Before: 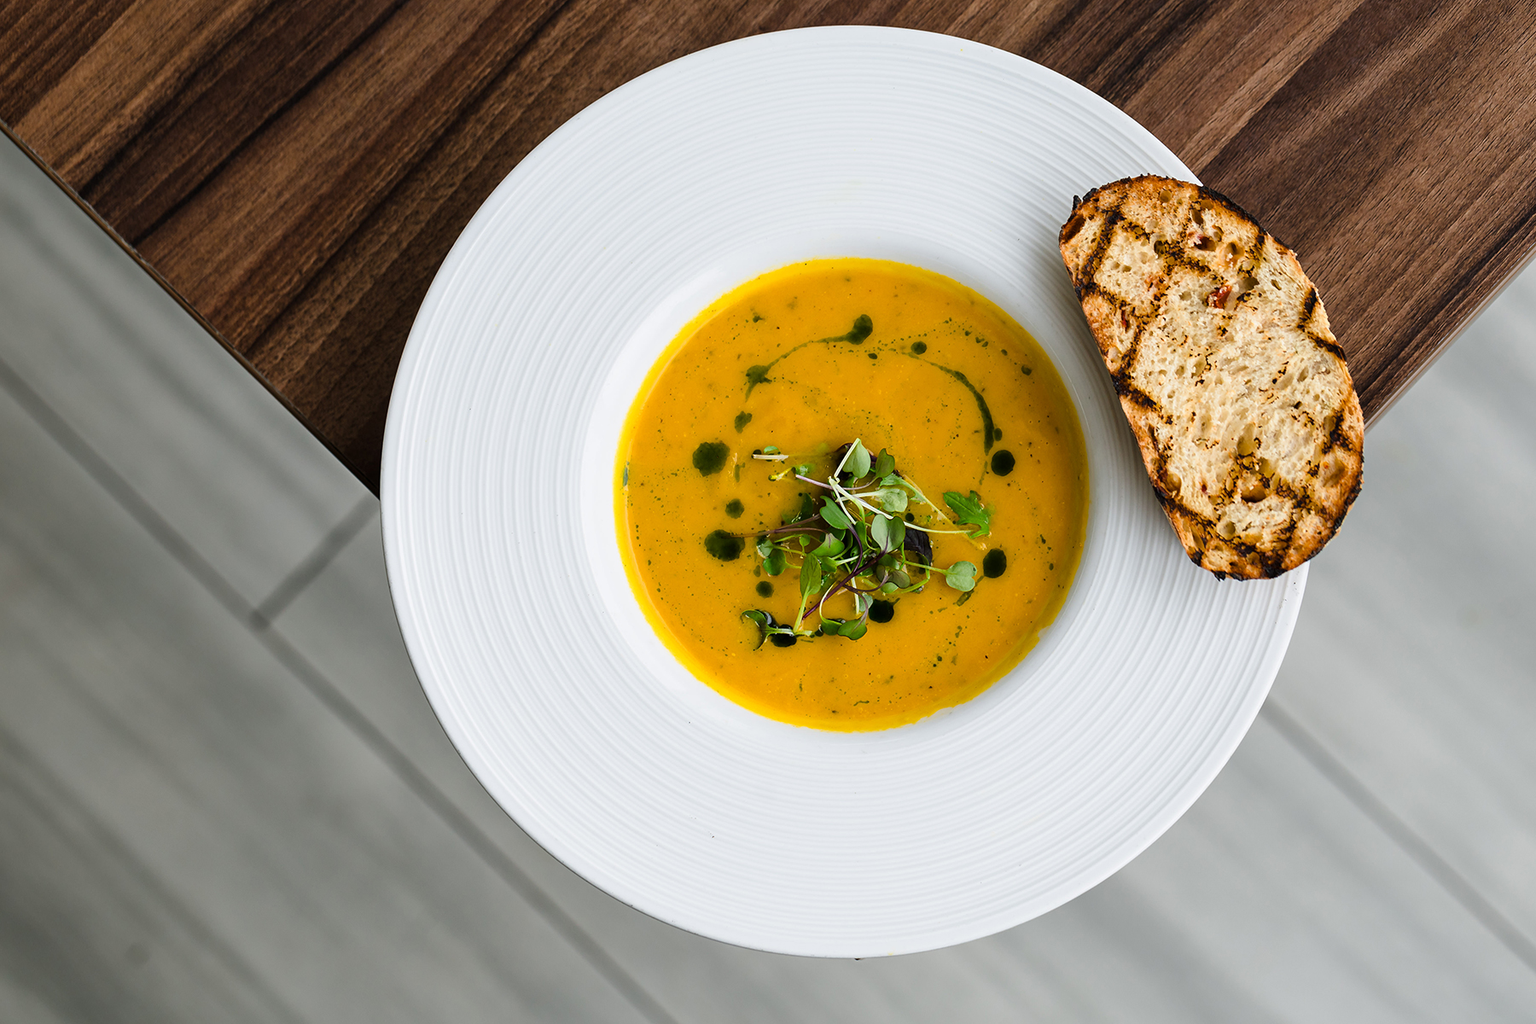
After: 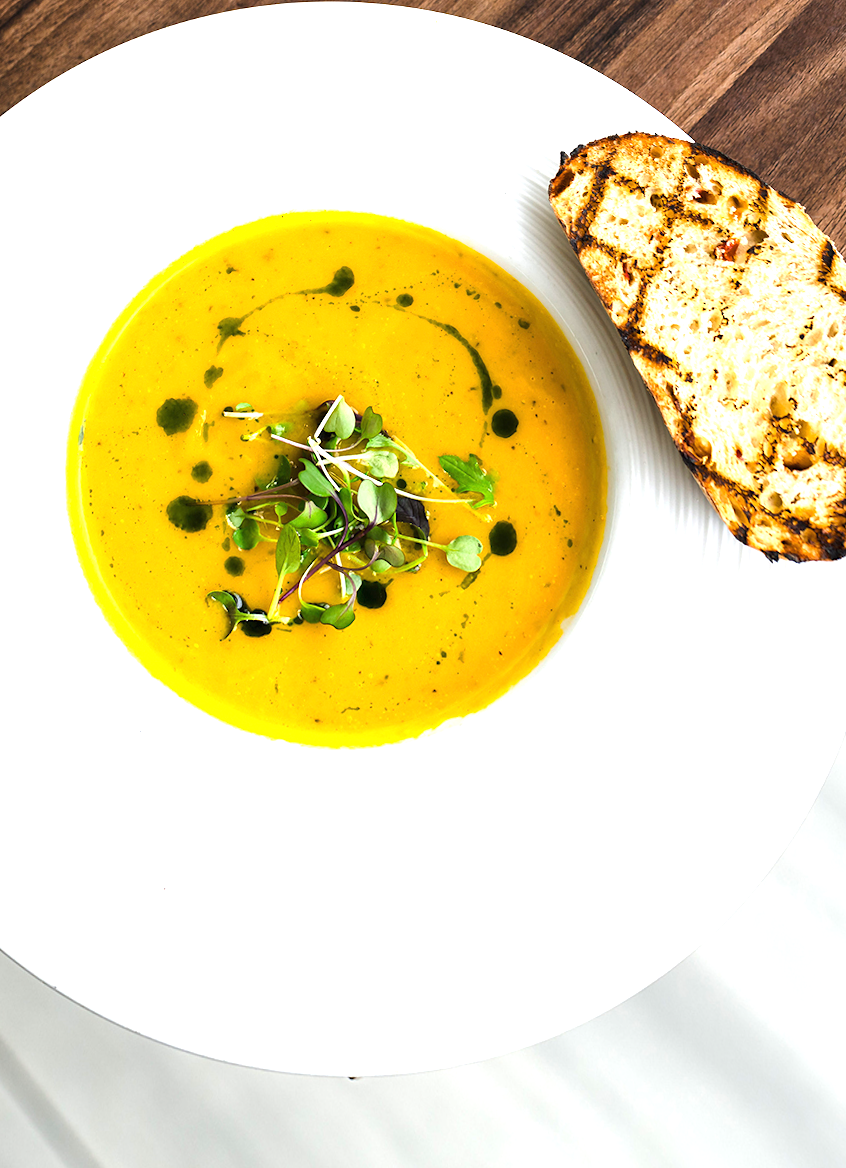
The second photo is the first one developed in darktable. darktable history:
crop: left 31.458%, top 0%, right 11.876%
rotate and perspective: rotation 0.72°, lens shift (vertical) -0.352, lens shift (horizontal) -0.051, crop left 0.152, crop right 0.859, crop top 0.019, crop bottom 0.964
exposure: black level correction 0, exposure 1.173 EV, compensate exposure bias true, compensate highlight preservation false
